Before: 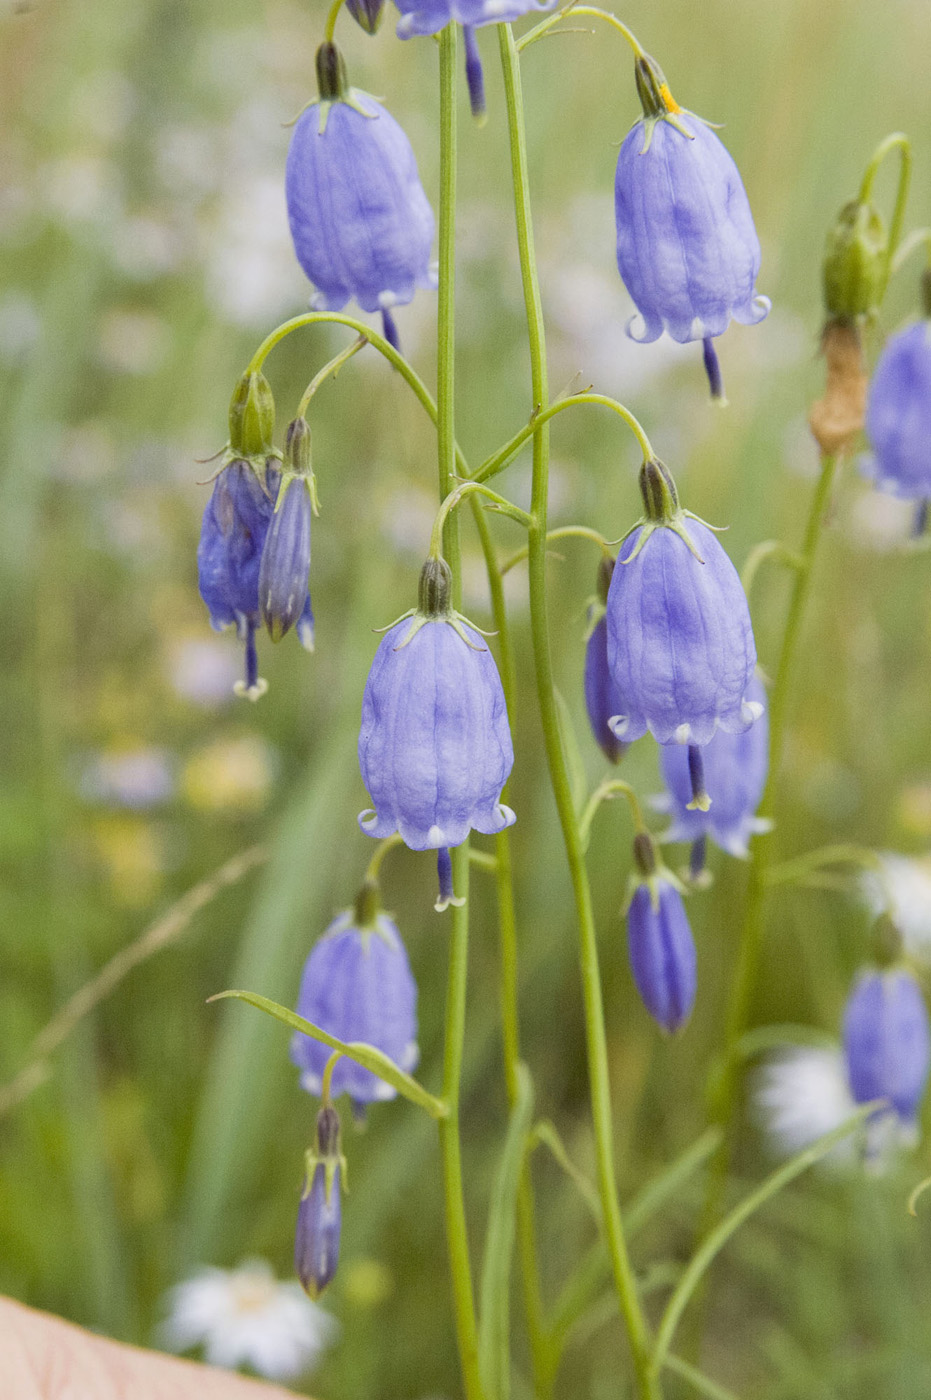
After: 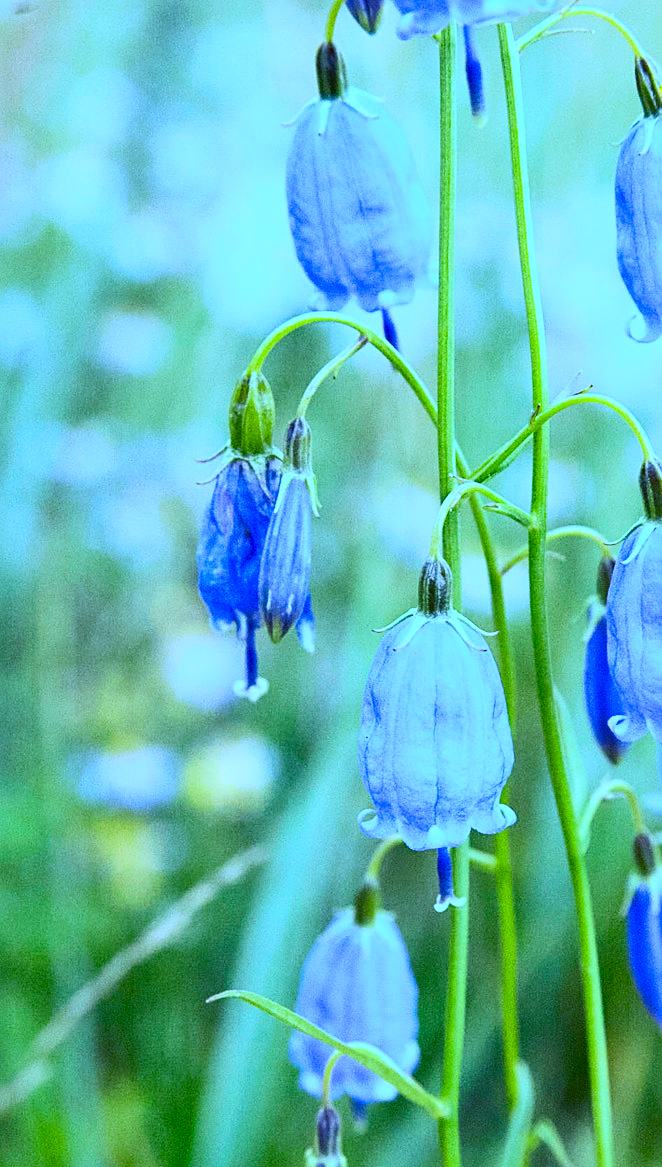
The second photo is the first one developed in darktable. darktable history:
exposure: exposure 0.2 EV, compensate highlight preservation false
white balance: red 0.766, blue 1.537
sharpen: on, module defaults
rgb curve: curves: ch0 [(0, 0) (0.053, 0.068) (0.122, 0.128) (1, 1)]
crop: right 28.885%, bottom 16.626%
contrast brightness saturation: contrast 0.4, brightness 0.05, saturation 0.25
